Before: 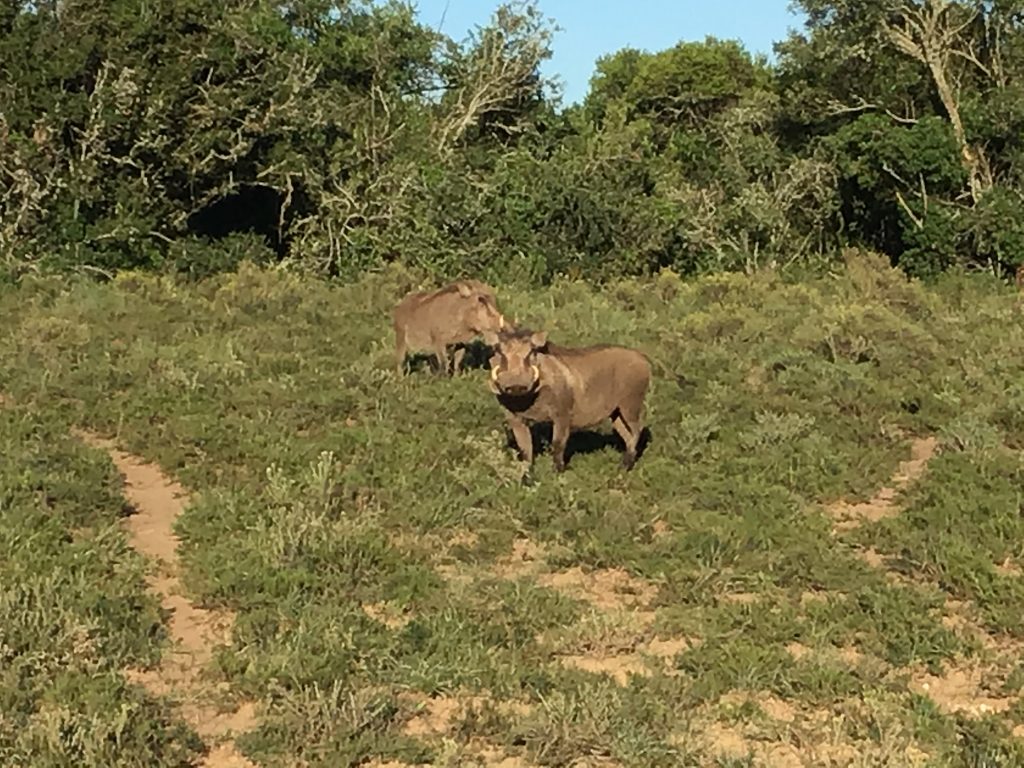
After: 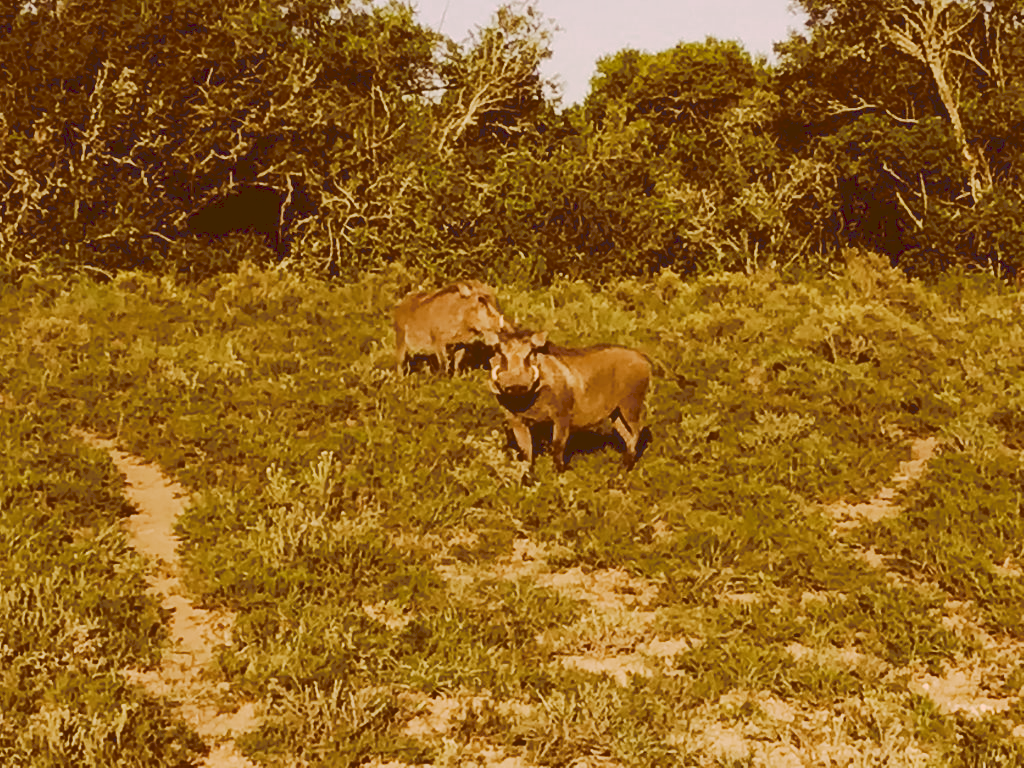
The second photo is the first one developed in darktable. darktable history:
tone curve: curves: ch0 [(0, 0) (0.003, 0.15) (0.011, 0.151) (0.025, 0.15) (0.044, 0.15) (0.069, 0.151) (0.1, 0.153) (0.136, 0.16) (0.177, 0.183) (0.224, 0.21) (0.277, 0.253) (0.335, 0.309) (0.399, 0.389) (0.468, 0.479) (0.543, 0.58) (0.623, 0.677) (0.709, 0.747) (0.801, 0.808) (0.898, 0.87) (1, 1)], preserve colors none
color look up table: target L [93.18, 90.95, 83.94, 80.55, 76.78, 73.66, 59.04, 57.83, 46.68, 47.79, 35.8, 36.46, 9.708, 82.6, 78.59, 69.12, 66.18, 58.17, 55.33, 52.42, 47.74, 46.99, 46.04, 41.72, 36.29, 35.33, 27.25, 21.04, 9.502, 96.25, 86.61, 62.45, 73.36, 74.93, 59.85, 44.63, 40.88, 36.18, 21.86, 35.02, 10.89, 90.58, 83.38, 79.15, 70.49, 68.81, 41.89, 39.75, 24.89], target a [3.895, -11.43, -22.1, 5.344, -27.3, 7.835, -13.85, 1.479, -12.15, 7.804, -5.944, -4.387, 44.98, 10.44, 17.06, 36.86, 44.66, 16.48, 61.12, 64.73, 27.06, 48.63, 45.2, 28.42, 15.88, 50.2, 41.42, 43.17, 44.92, 14.27, 19.51, 23.45, 21.61, 28.35, 45.29, 20.79, 32.93, 30.21, 26.03, 45.43, 47.66, 3.779, -8.605, 6.133, -1.266, 14.8, 11.59, 9.33, 12.87], target b [35.88, 63.7, 36.28, 25.24, 63.79, 41.38, 24.8, 22.46, 51.28, 55.09, 60.96, 62.26, 16.54, 49.66, 23.83, 46.12, 19.49, 34.44, 27.92, 74.26, 62.23, 80.08, 21.55, 71.21, 61.96, 60.21, 46.13, 36.06, 16.16, 6.072, -5.132, 18.3, -7.966, -16.89, -6.297, -0.222, -7.06, -12.91, 37.11, -25.78, 18.29, 1.32, 9.854, -5.78, 14.66, 8.828, 21.12, 6.397, 42.3], num patches 49
